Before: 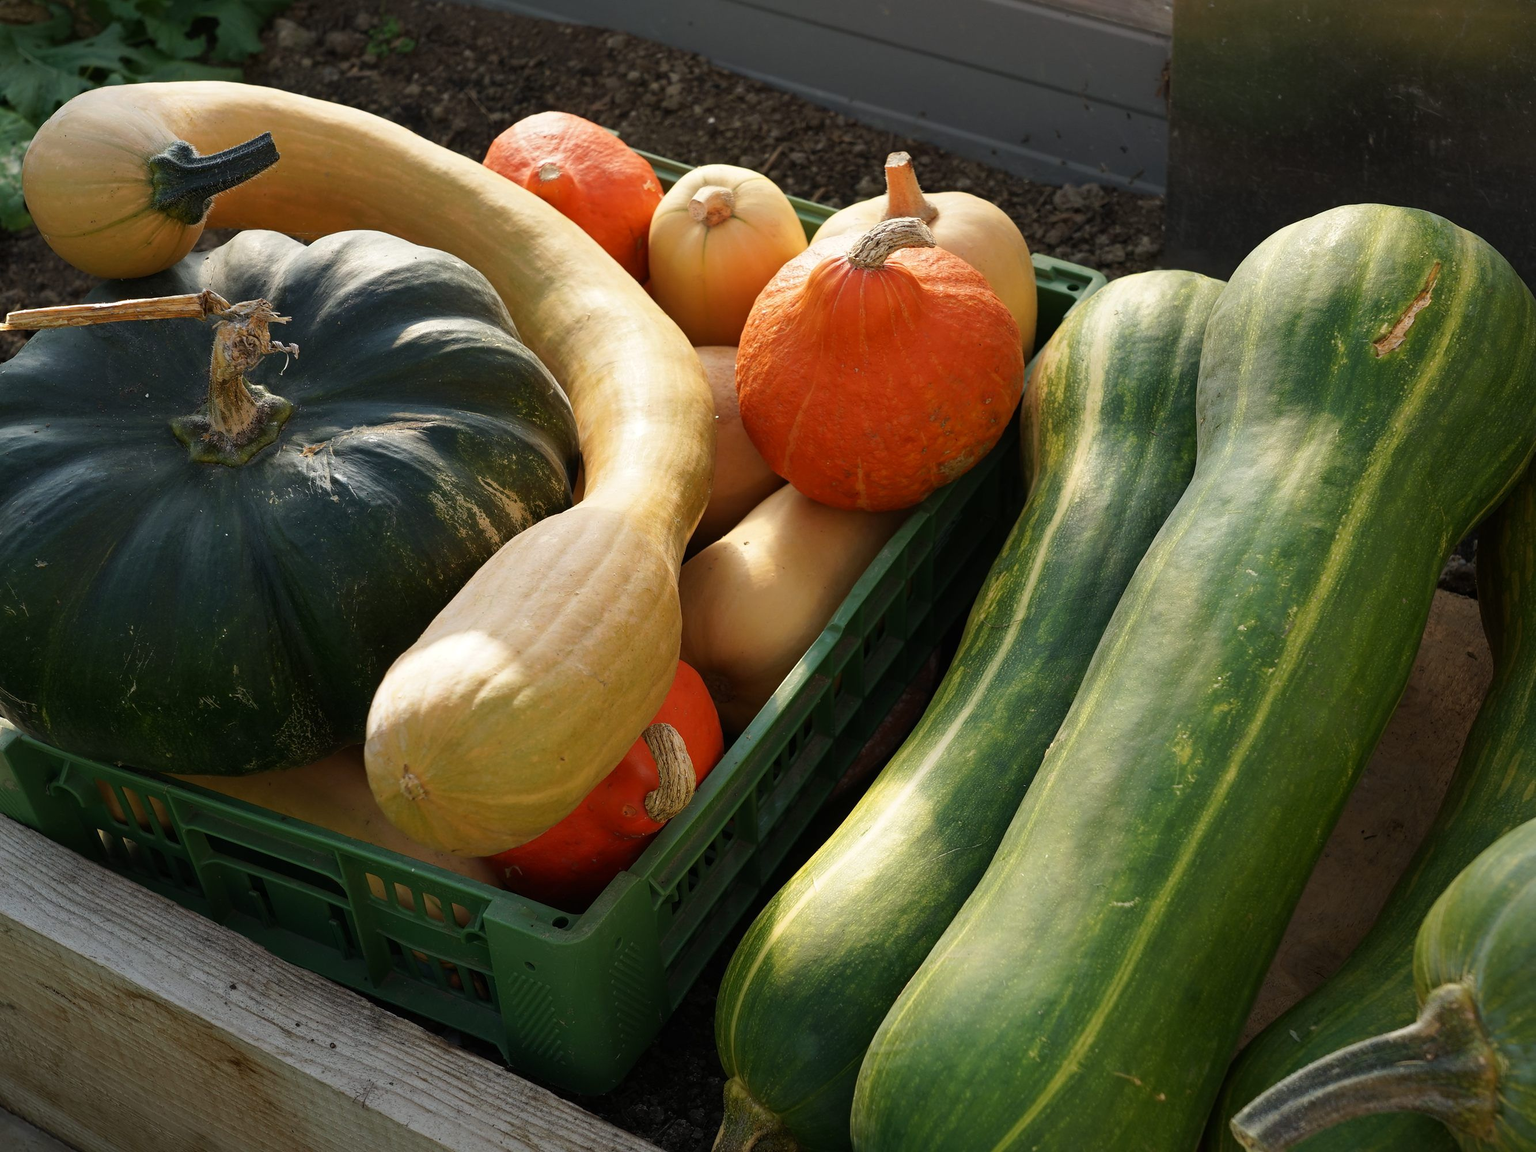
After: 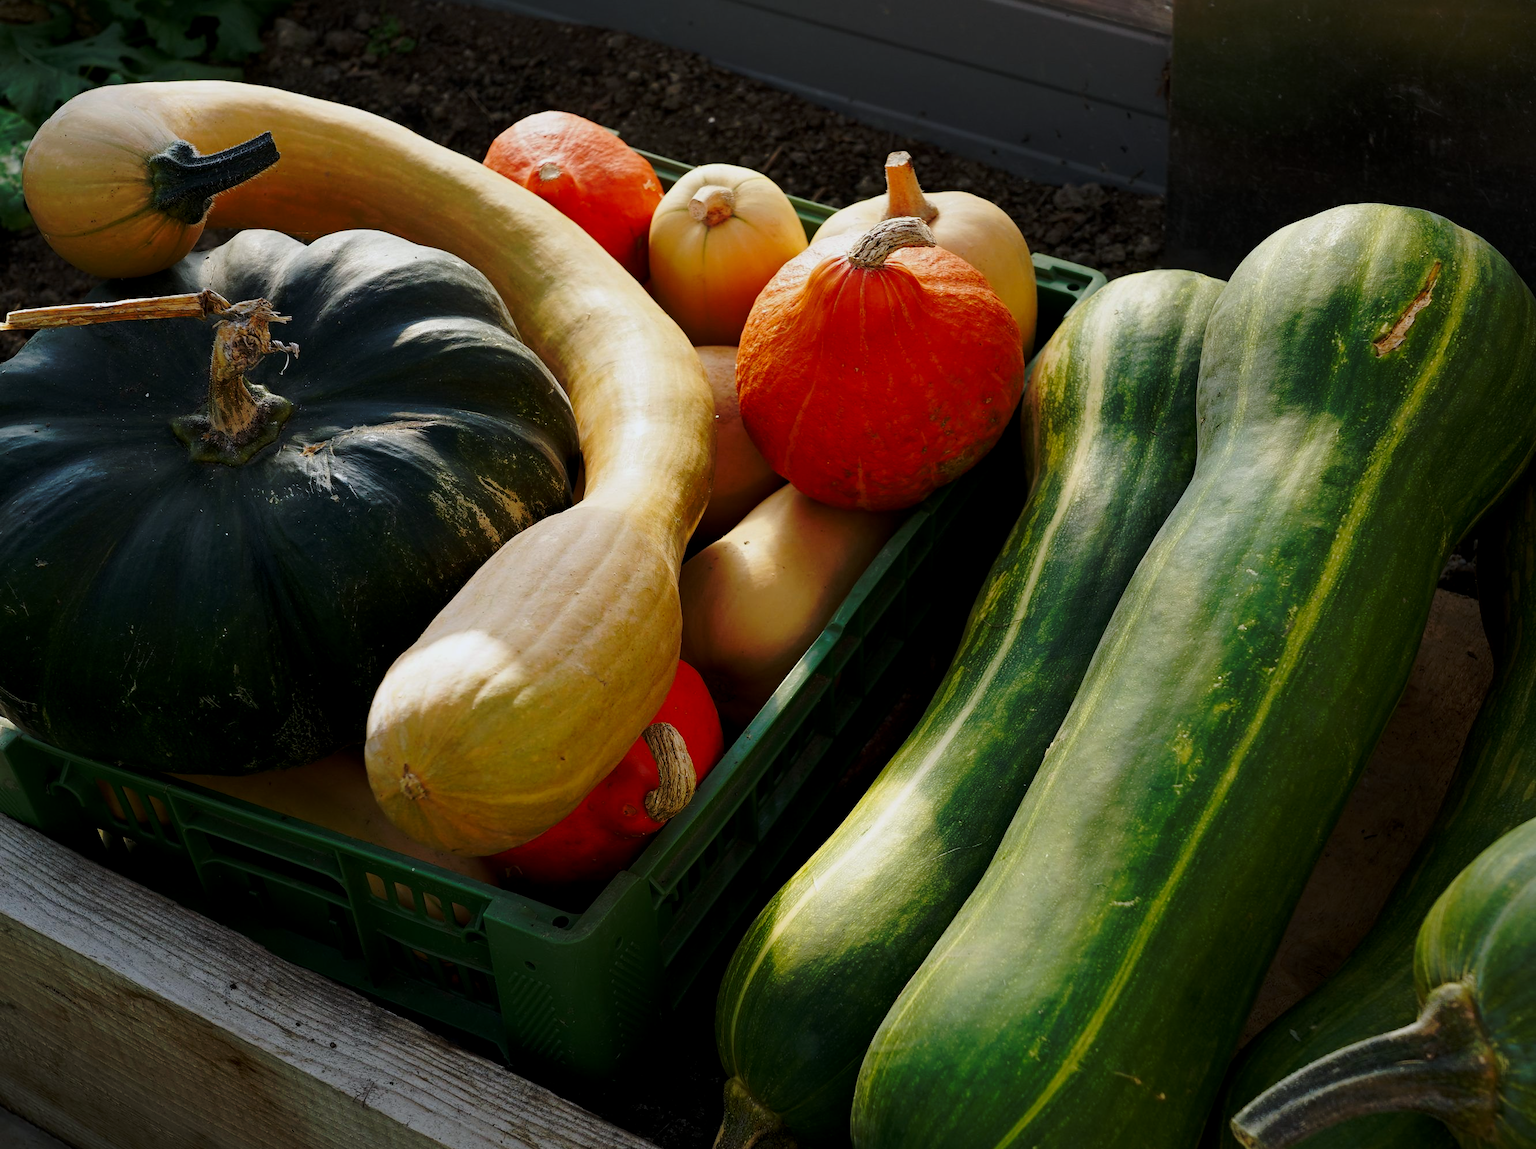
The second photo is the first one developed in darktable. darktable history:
crop: top 0.05%, bottom 0.098%
base curve: curves: ch0 [(0, 0) (0.073, 0.04) (0.157, 0.139) (0.492, 0.492) (0.758, 0.758) (1, 1)], preserve colors none
exposure: black level correction 0.006, exposure -0.226 EV, compensate highlight preservation false
white balance: red 0.983, blue 1.036
